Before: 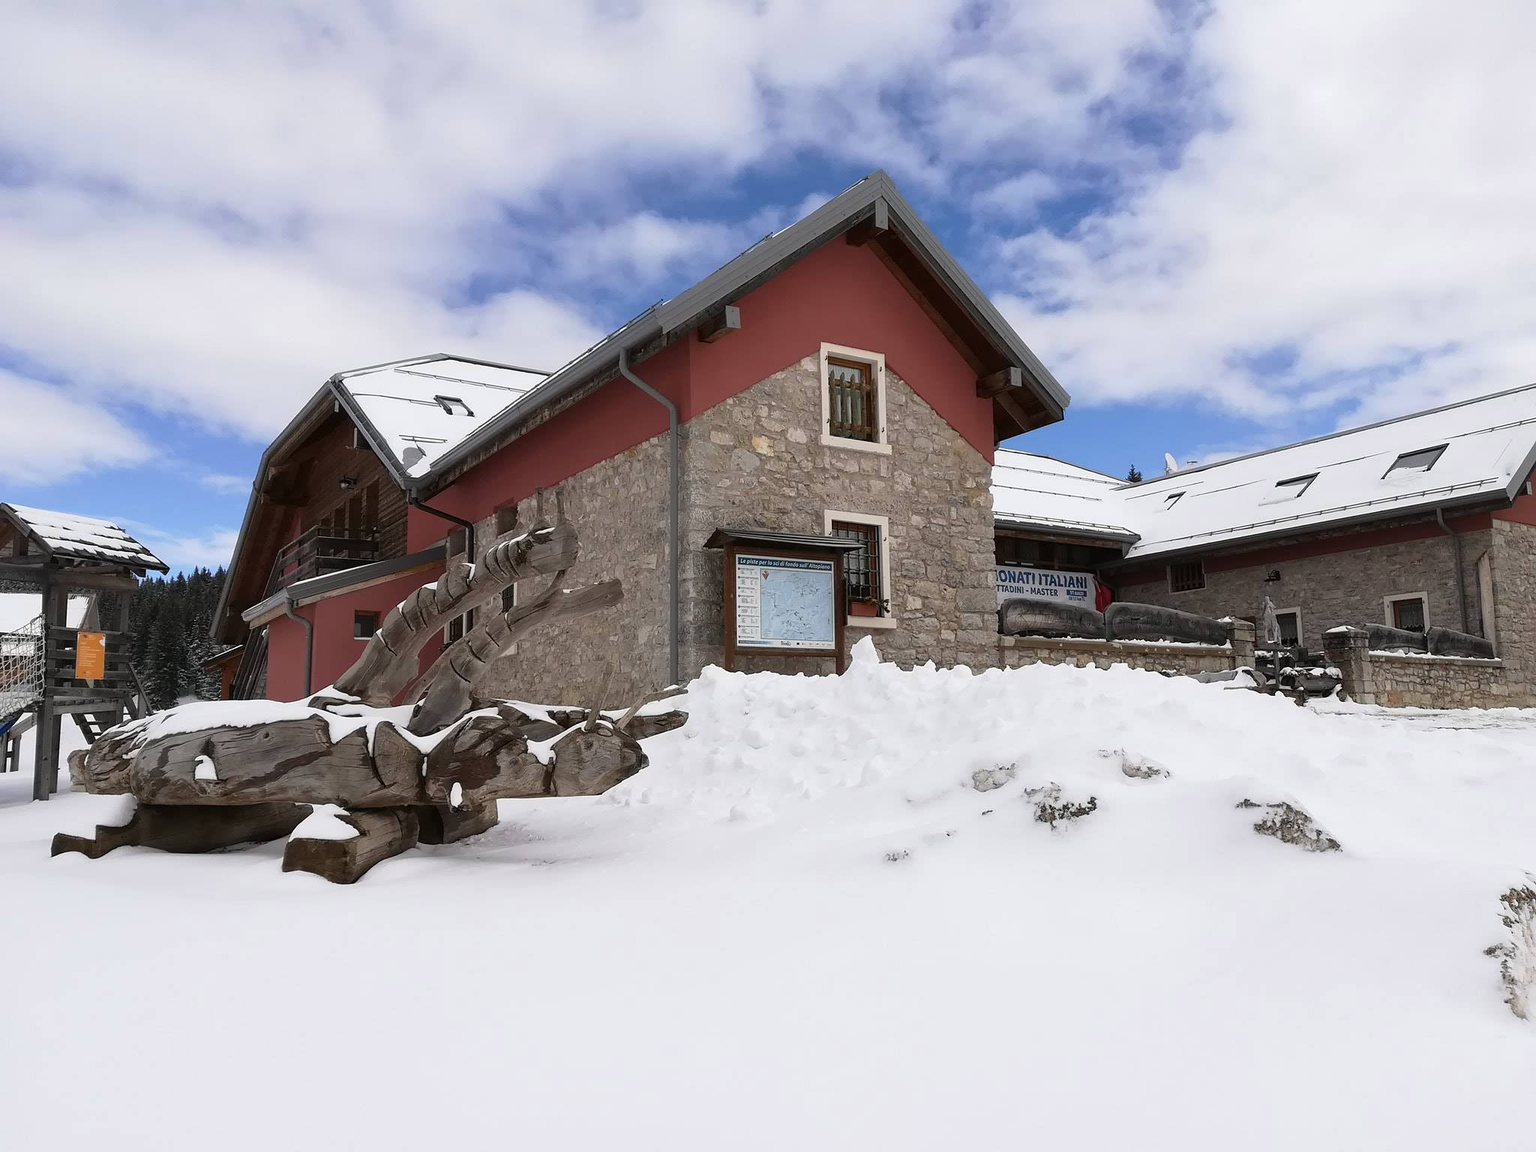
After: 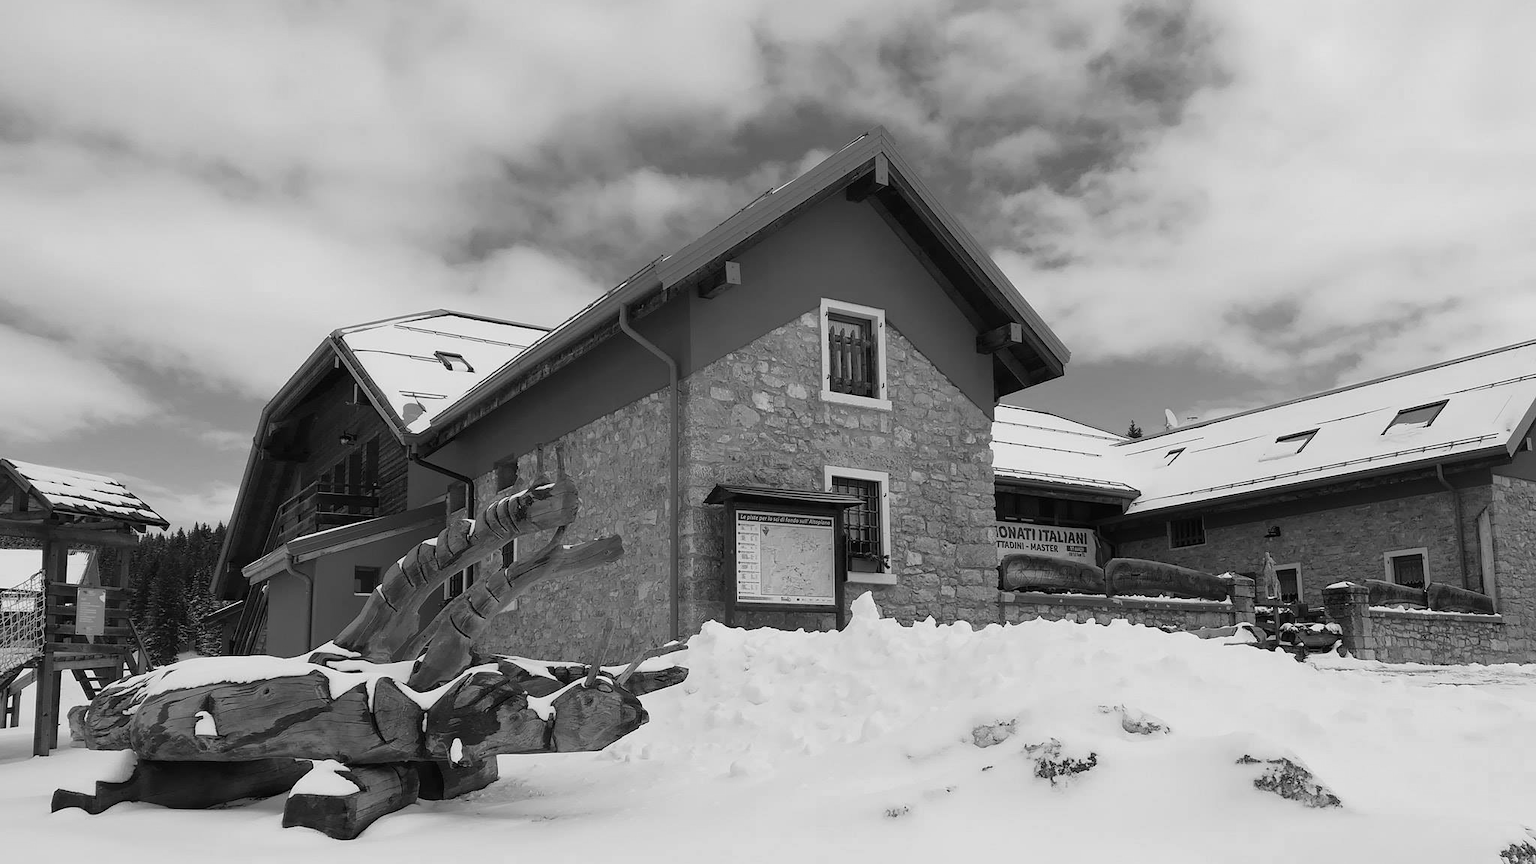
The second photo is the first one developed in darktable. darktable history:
monochrome: a -74.22, b 78.2
crop: top 3.857%, bottom 21.132%
